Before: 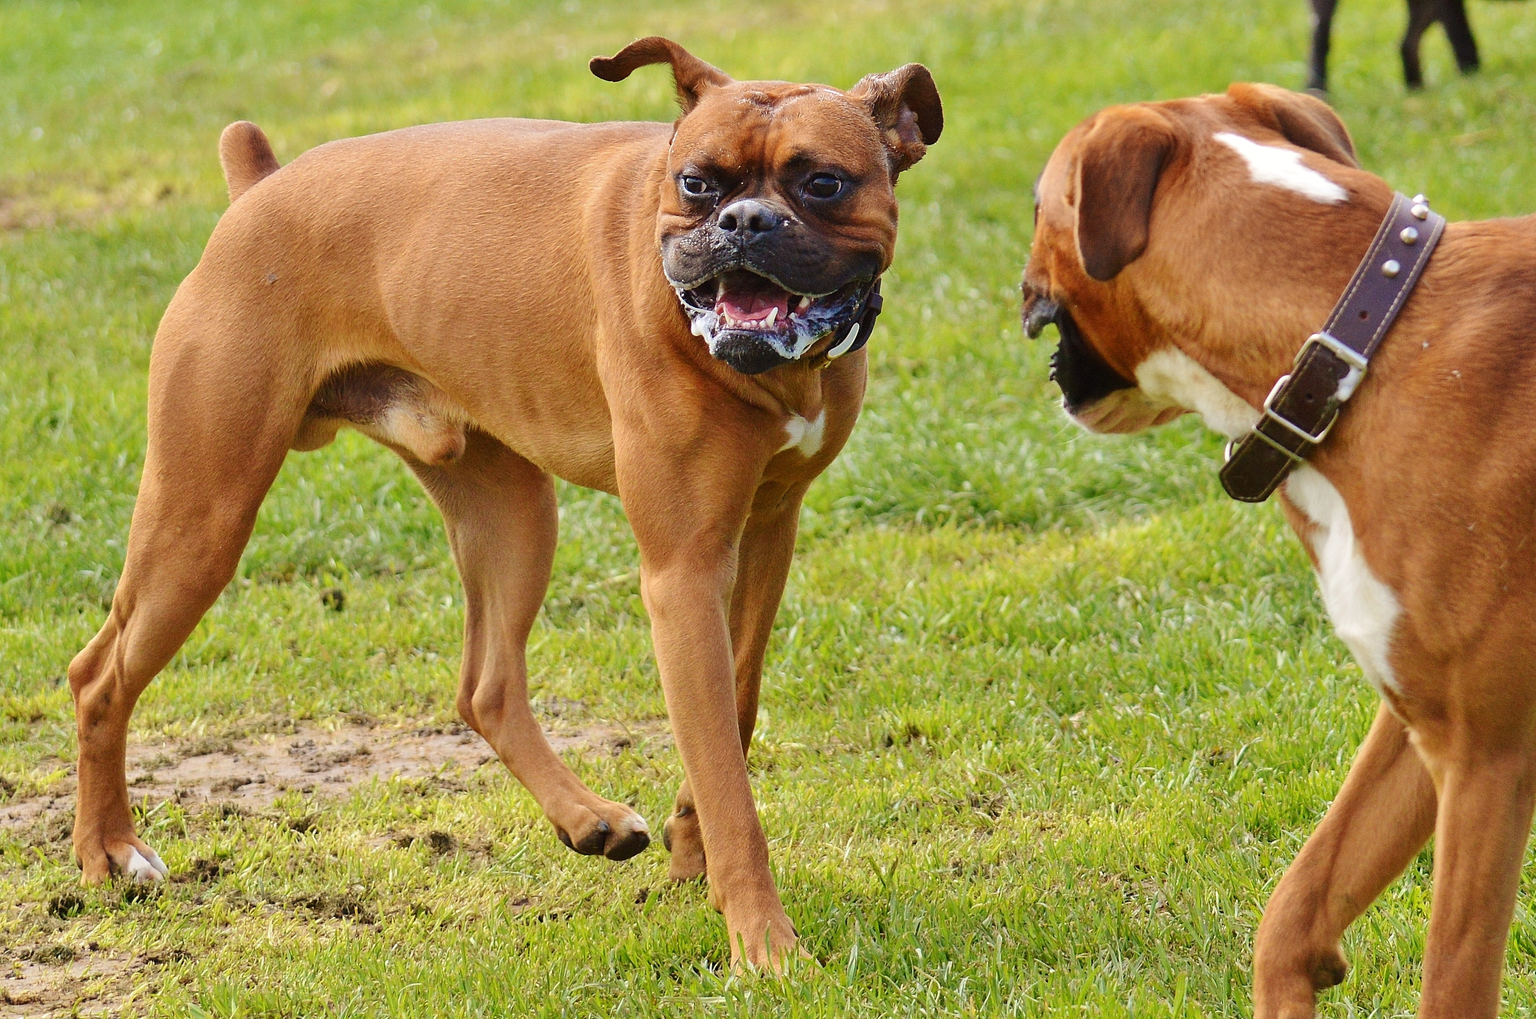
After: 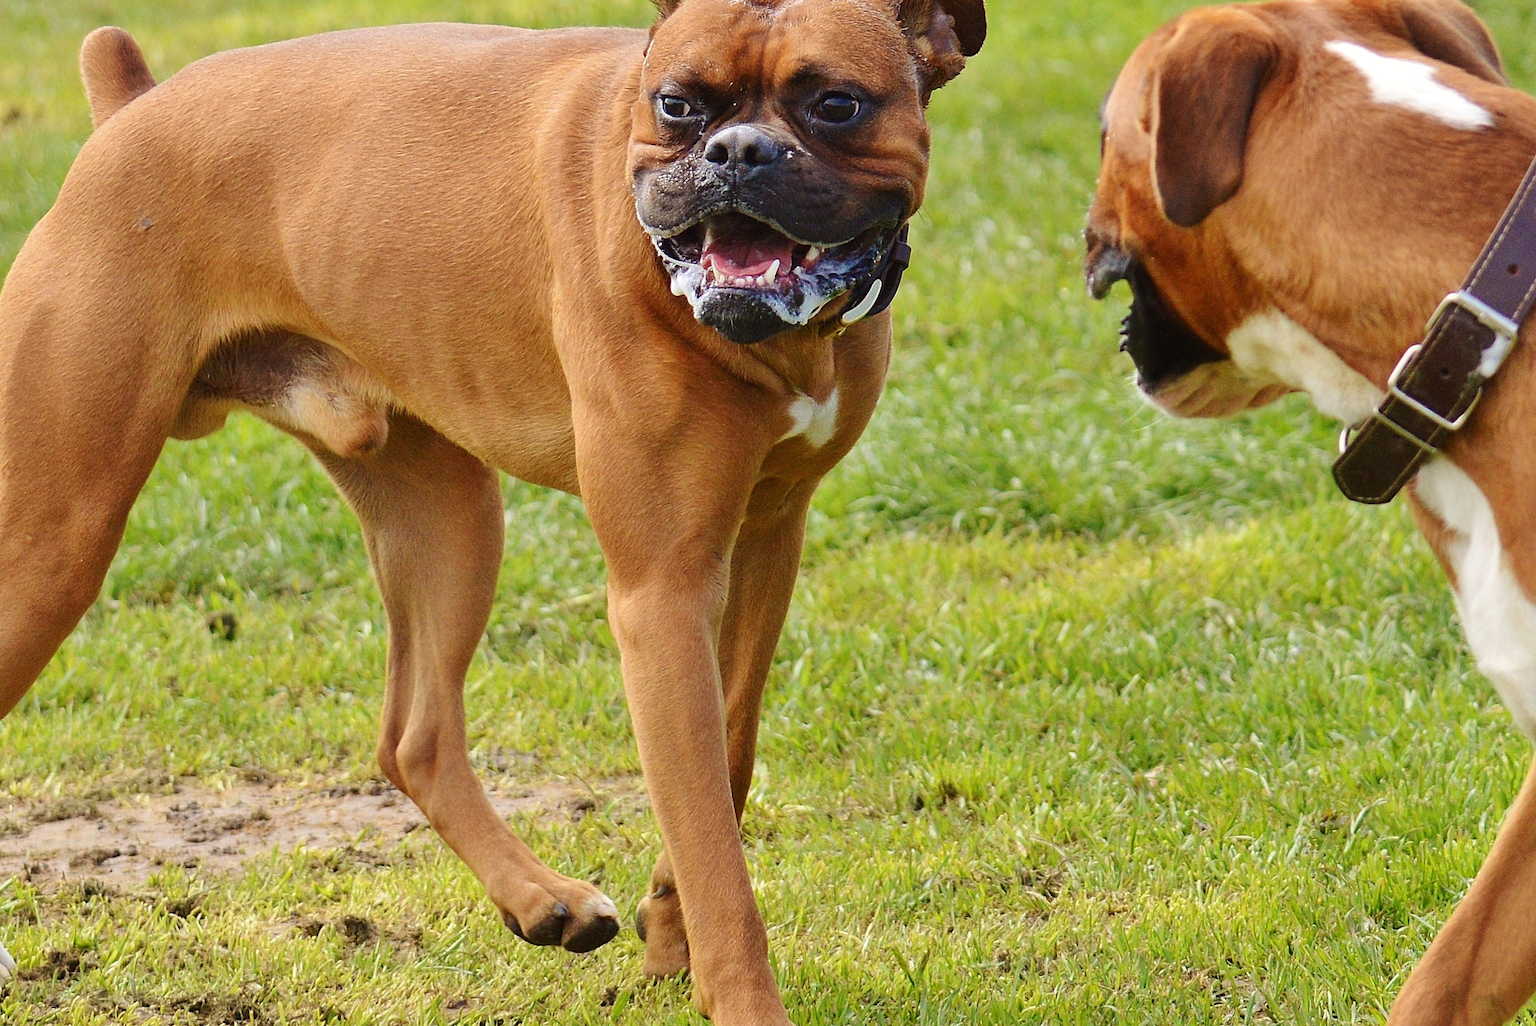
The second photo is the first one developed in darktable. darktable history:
crop and rotate: left 10.17%, top 9.836%, right 9.948%, bottom 9.749%
